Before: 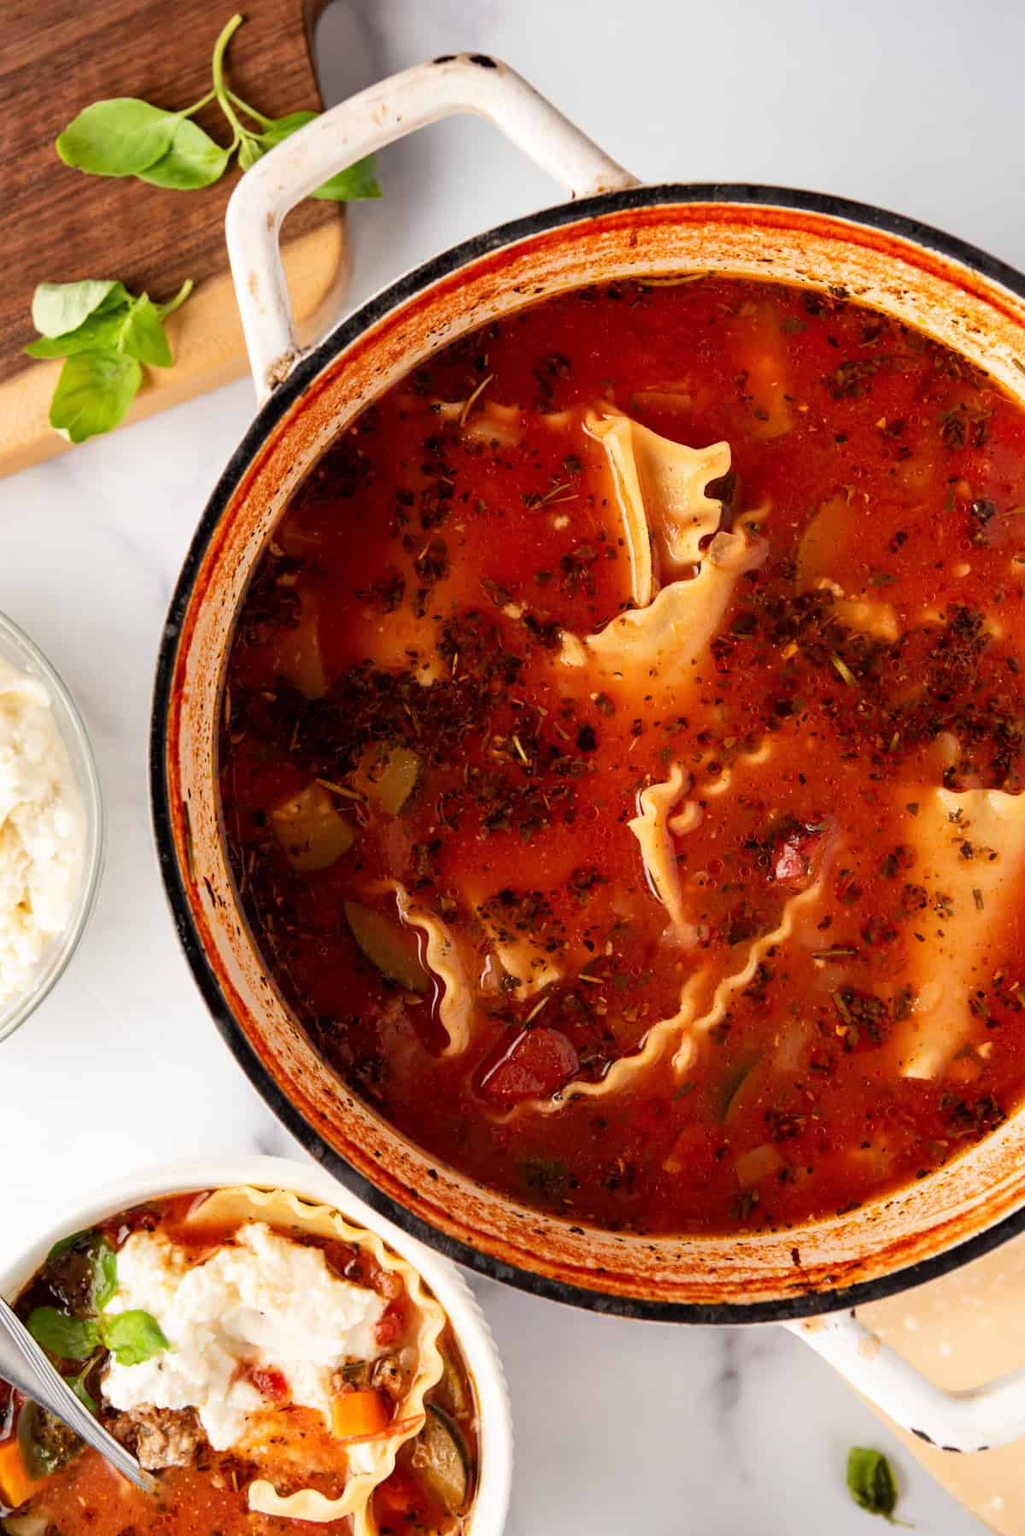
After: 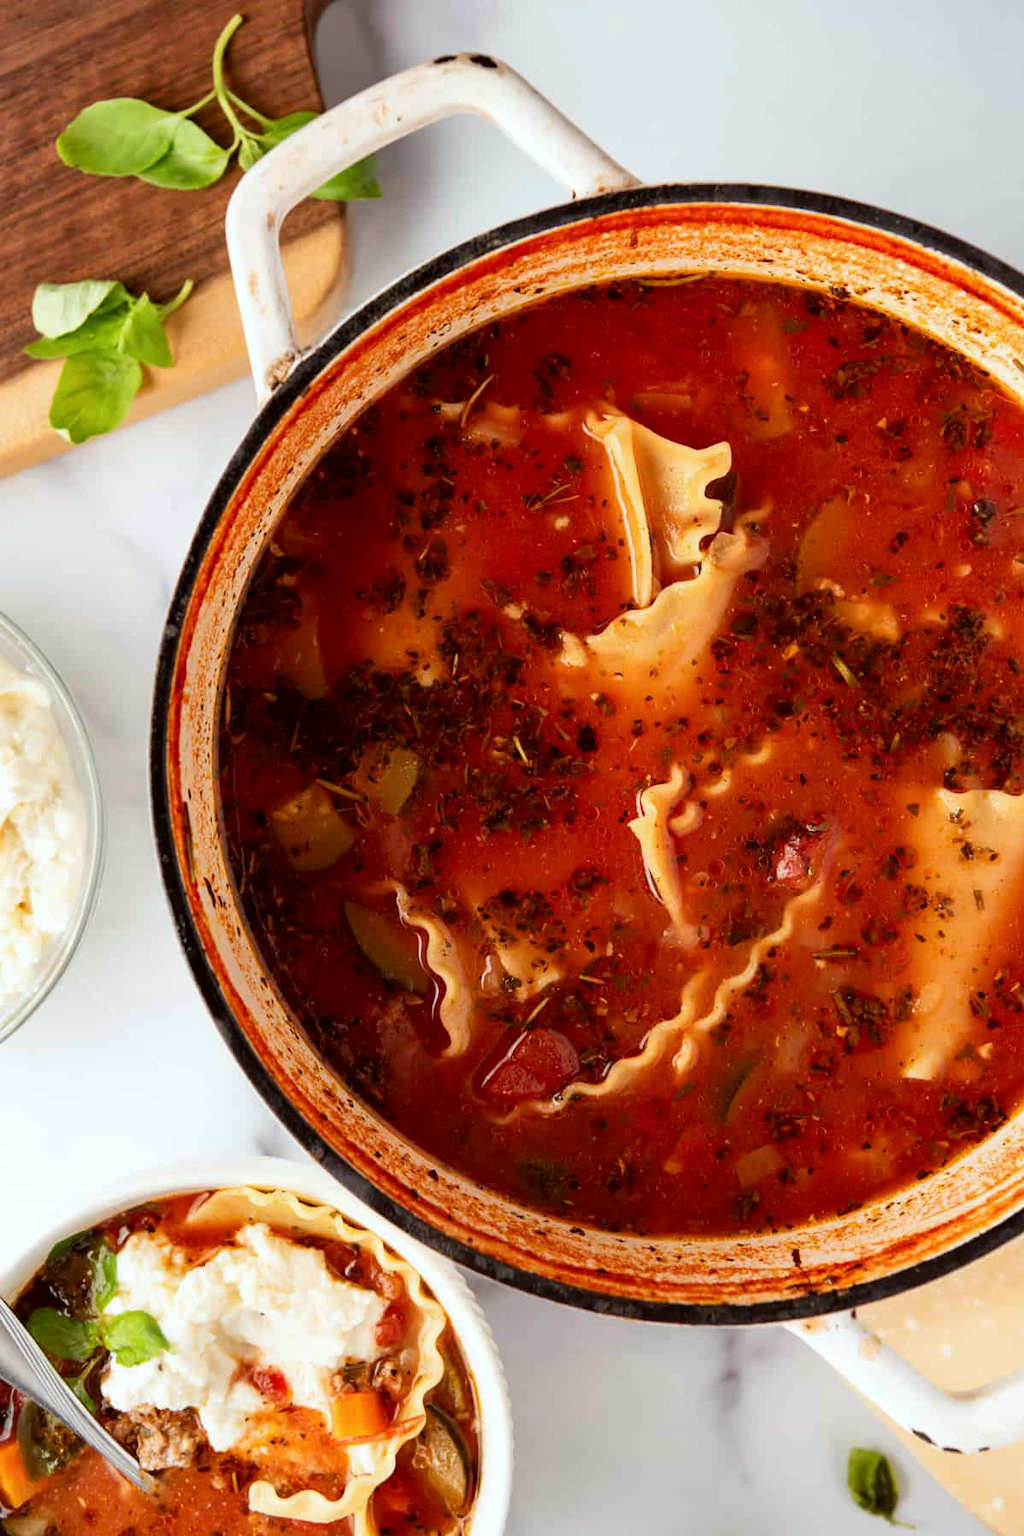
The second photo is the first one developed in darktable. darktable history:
color correction: highlights a* -2.98, highlights b* -2.64, shadows a* 1.96, shadows b* 2.9
